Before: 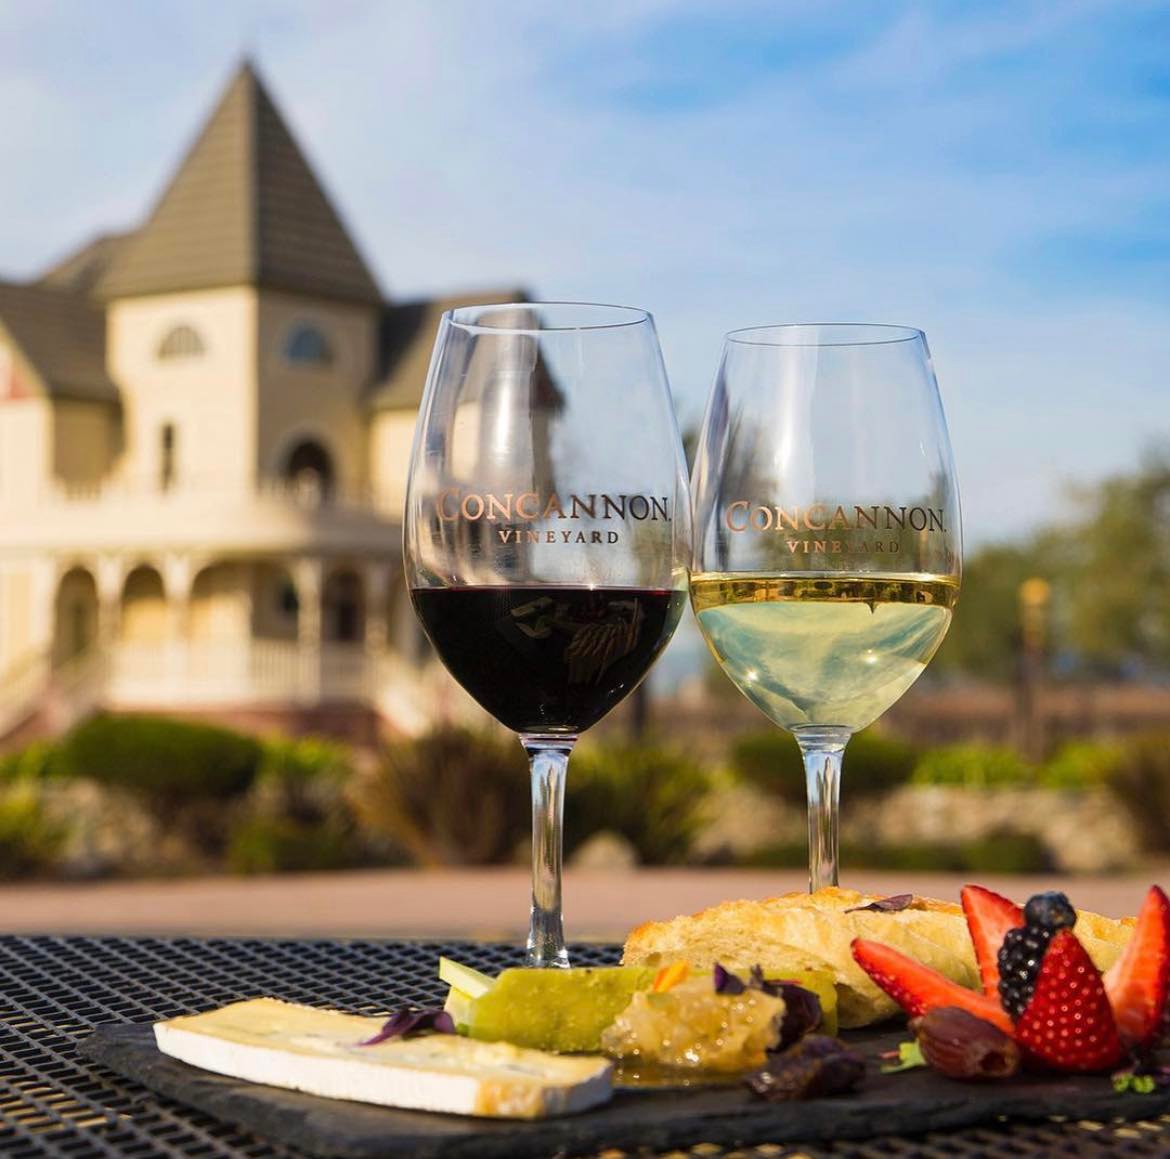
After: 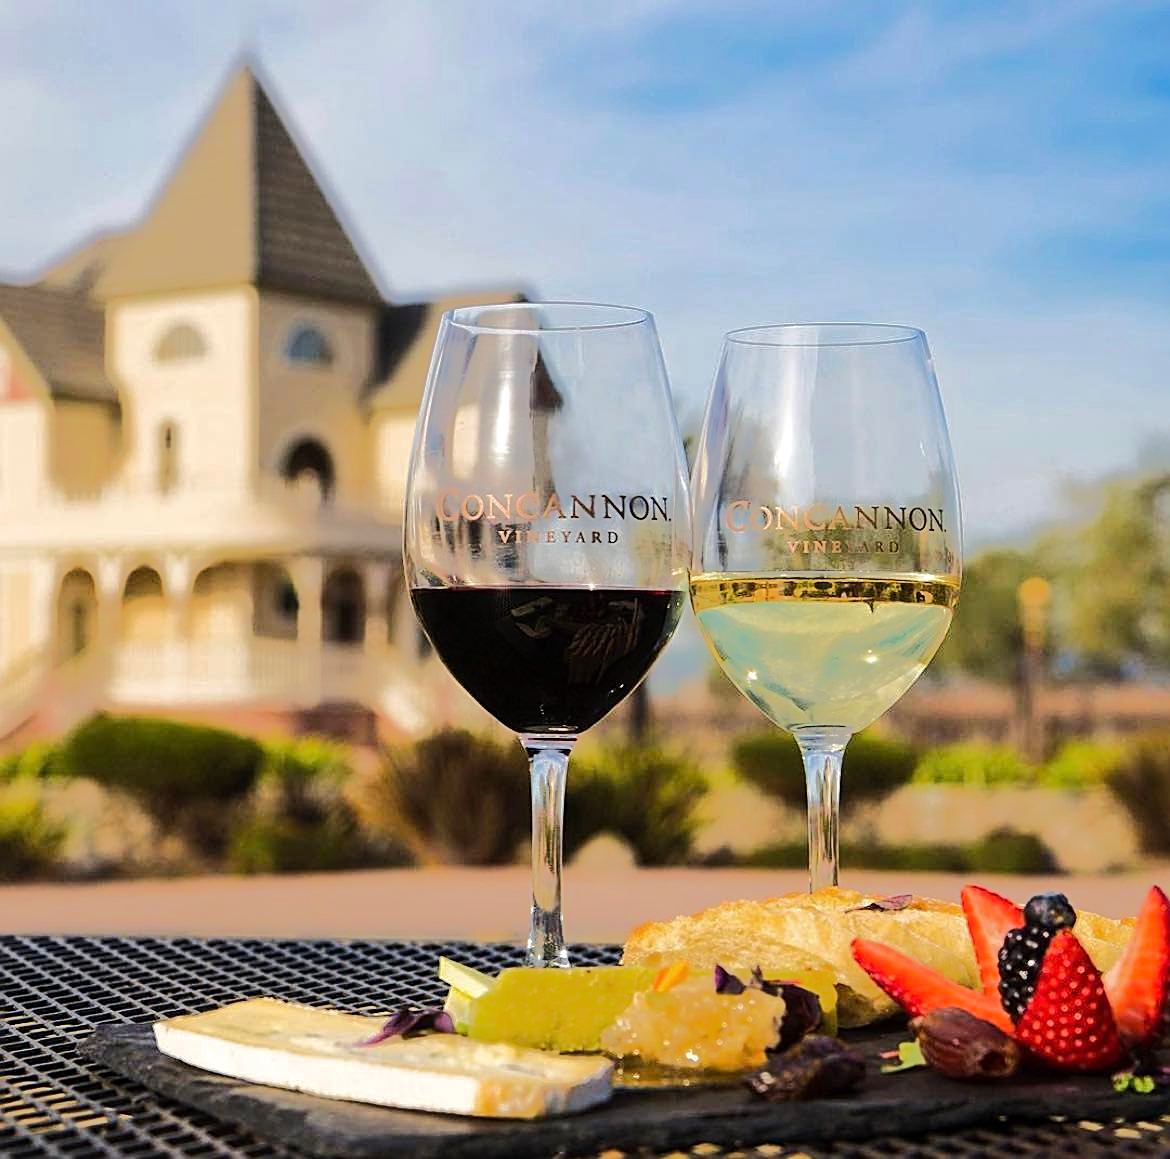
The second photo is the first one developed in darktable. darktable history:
sharpen: on, module defaults
tone equalizer: -8 EV -0.491 EV, -7 EV -0.28 EV, -6 EV -0.066 EV, -5 EV 0.407 EV, -4 EV 0.953 EV, -3 EV 0.788 EV, -2 EV -0.009 EV, -1 EV 0.124 EV, +0 EV -0.012 EV, edges refinement/feathering 500, mask exposure compensation -1.57 EV, preserve details no
